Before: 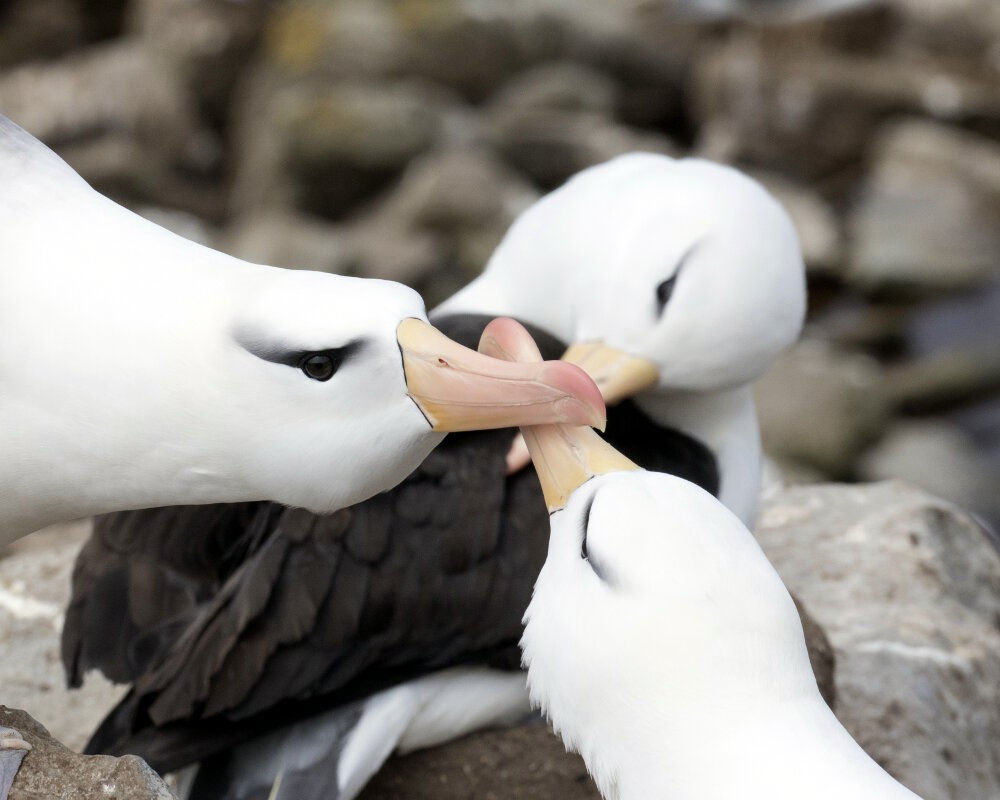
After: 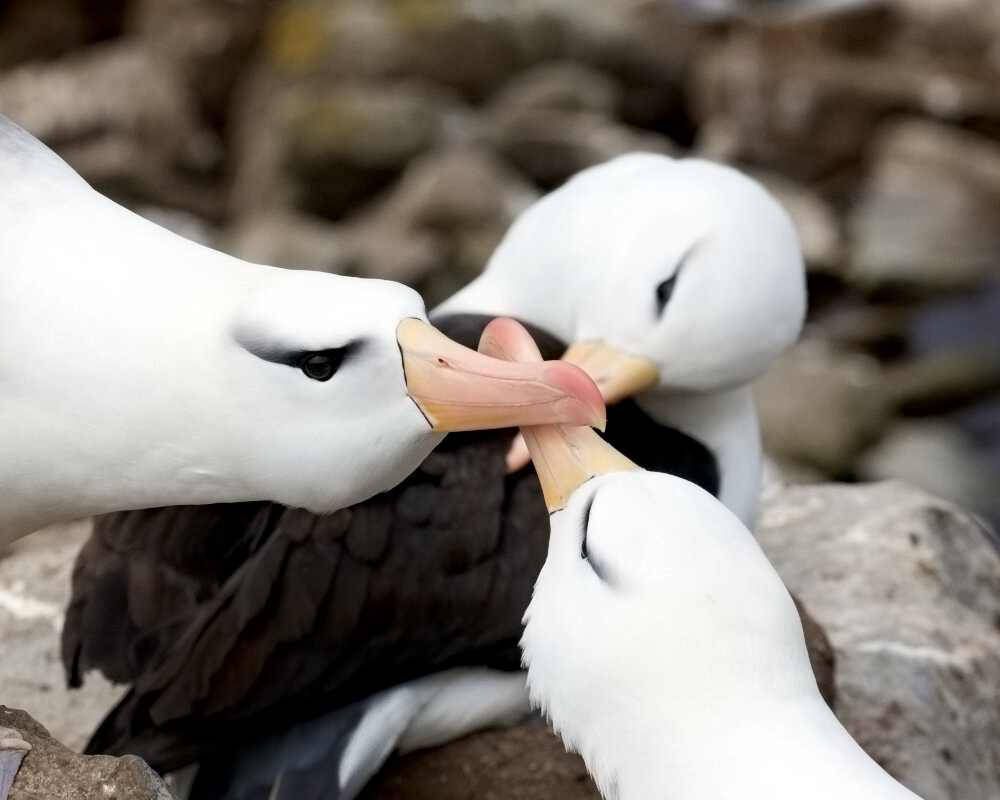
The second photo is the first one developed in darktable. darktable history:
contrast equalizer: y [[0.5 ×6], [0.5 ×6], [0.5 ×6], [0 ×6], [0, 0.039, 0.251, 0.29, 0.293, 0.292]]
shadows and highlights: shadows -88.03, highlights -35.45, shadows color adjustment 99.15%, highlights color adjustment 0%, soften with gaussian
haze removal: compatibility mode true, adaptive false
